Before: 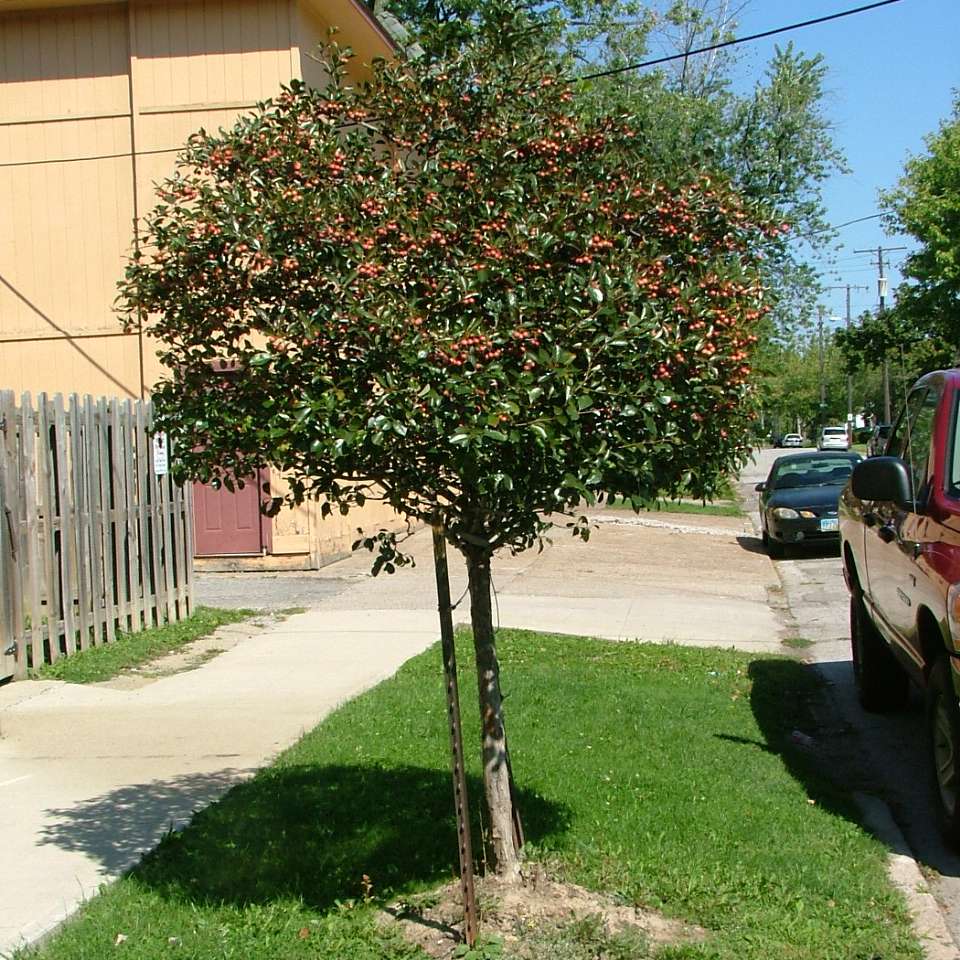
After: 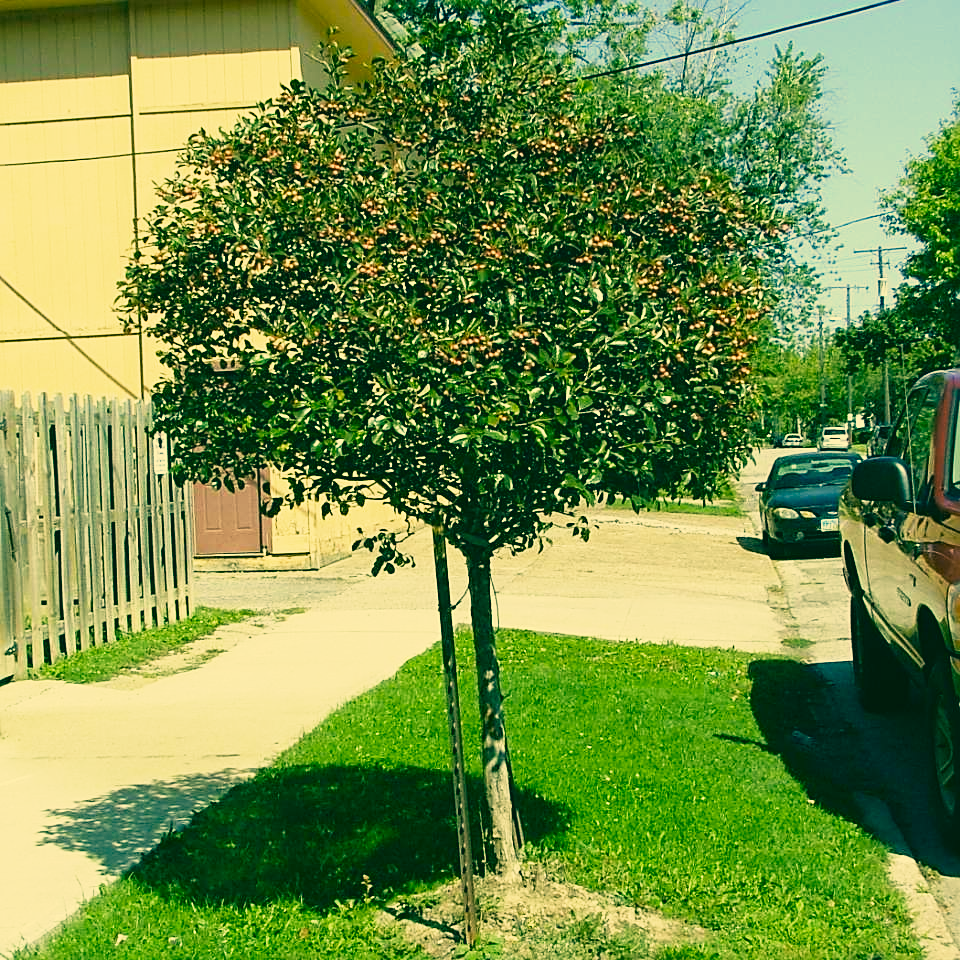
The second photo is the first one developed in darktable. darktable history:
base curve: curves: ch0 [(0, 0) (0.088, 0.125) (0.176, 0.251) (0.354, 0.501) (0.613, 0.749) (1, 0.877)], preserve colors none
sharpen: on, module defaults
color correction: highlights a* 1.84, highlights b* 33.9, shadows a* -37.03, shadows b* -6.25
